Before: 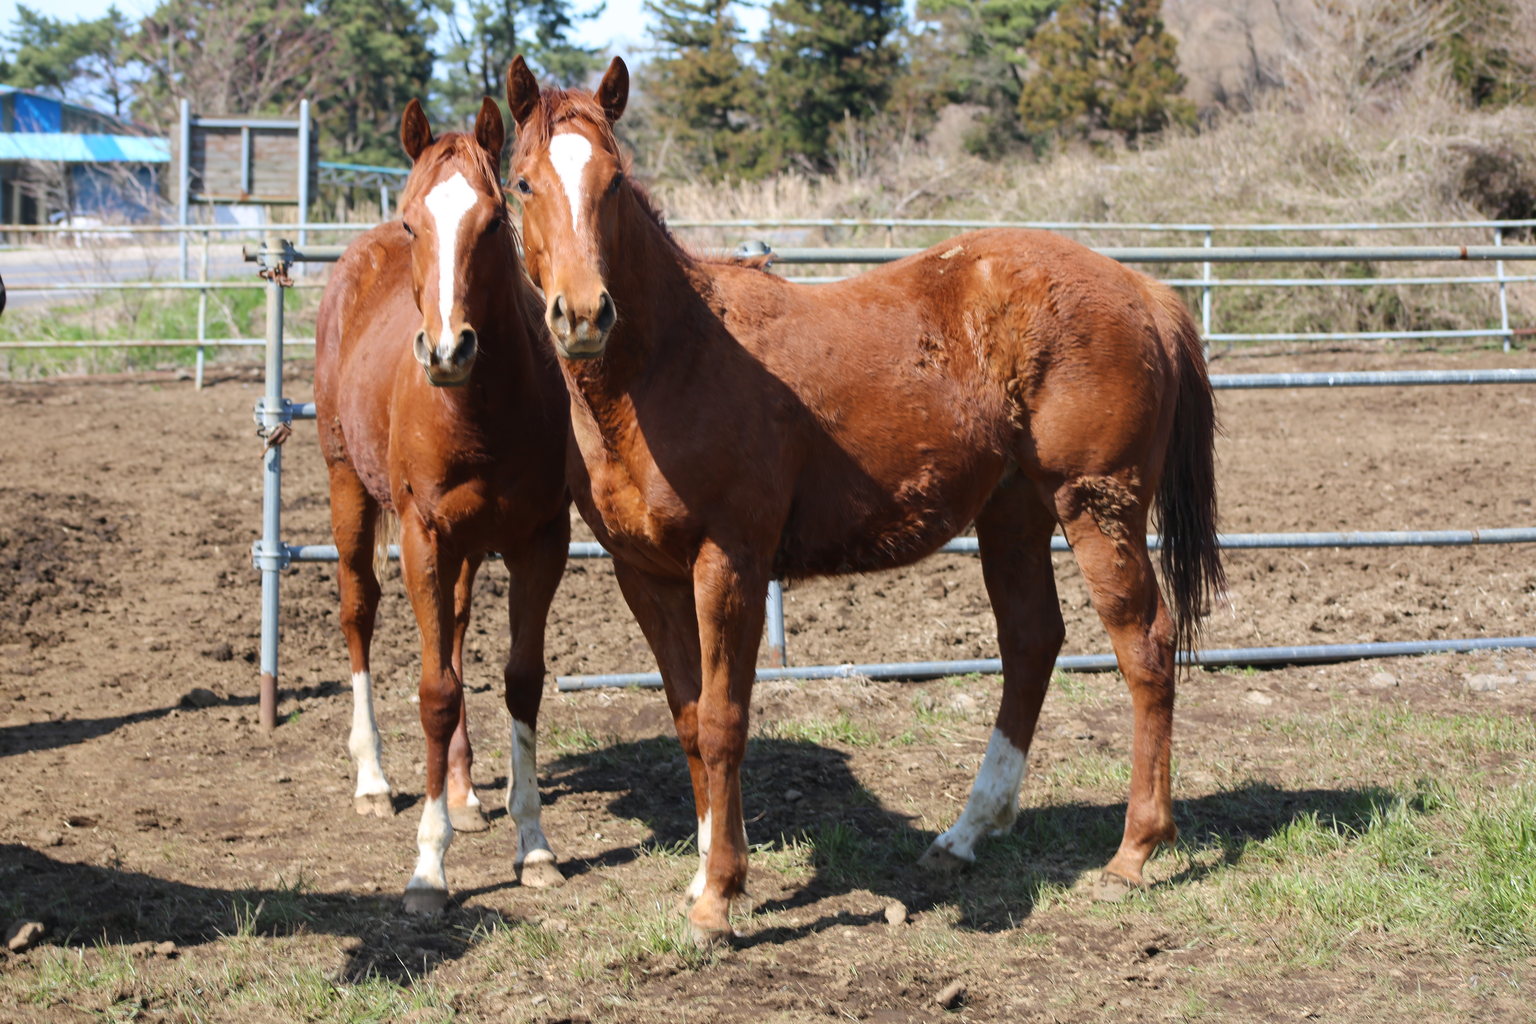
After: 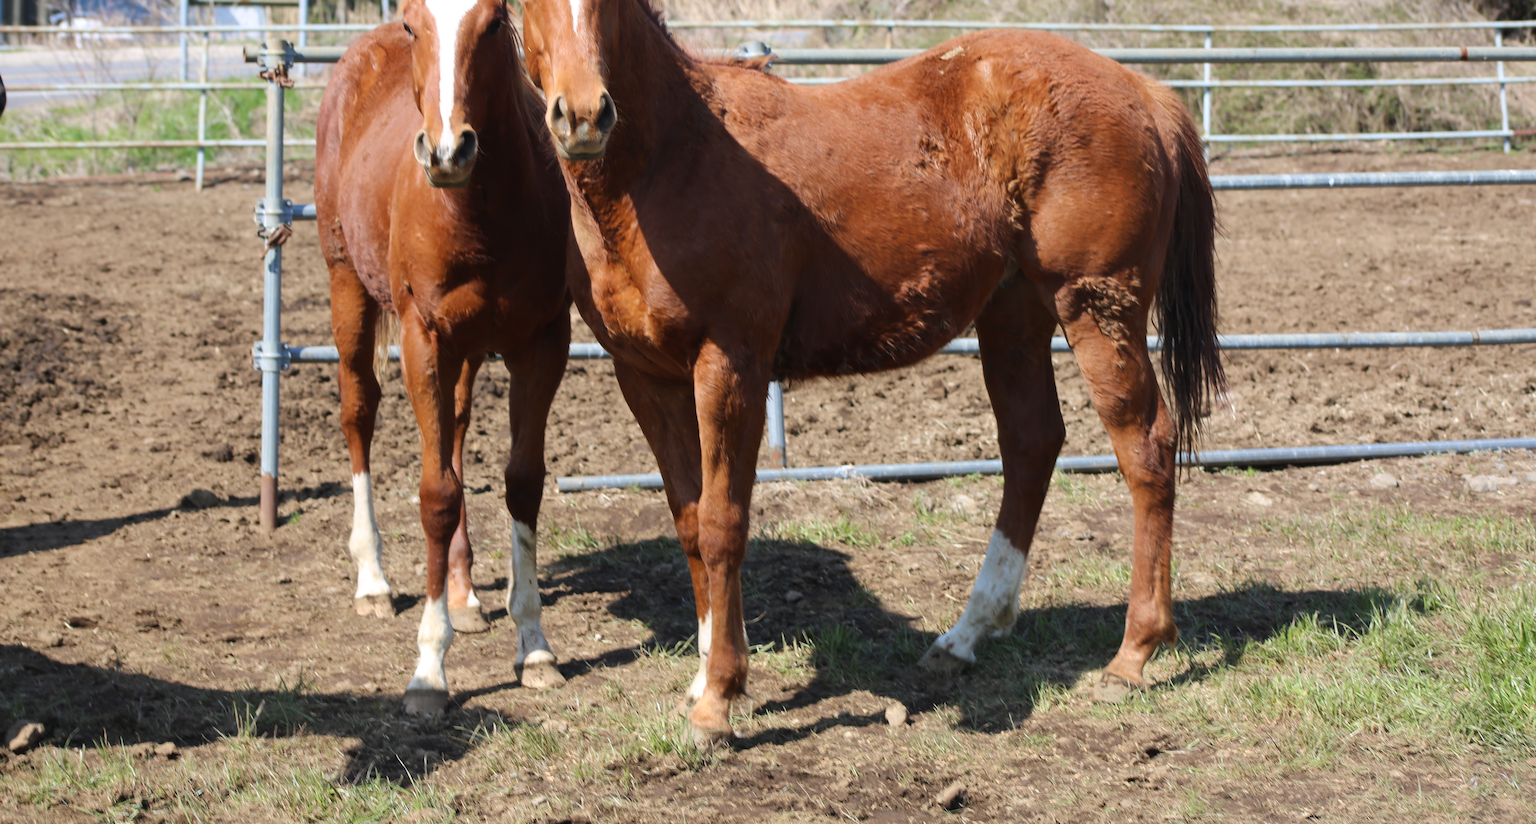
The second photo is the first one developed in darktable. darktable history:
exposure: compensate highlight preservation false
crop and rotate: top 19.49%
shadows and highlights: radius 335.61, shadows 63.22, highlights 4.85, compress 87.5%, soften with gaussian
